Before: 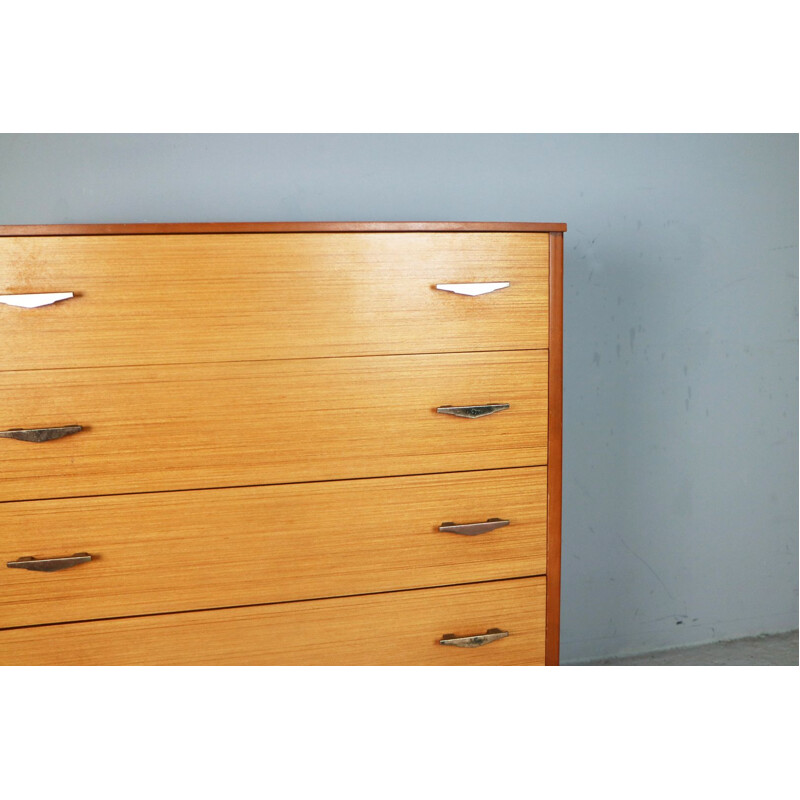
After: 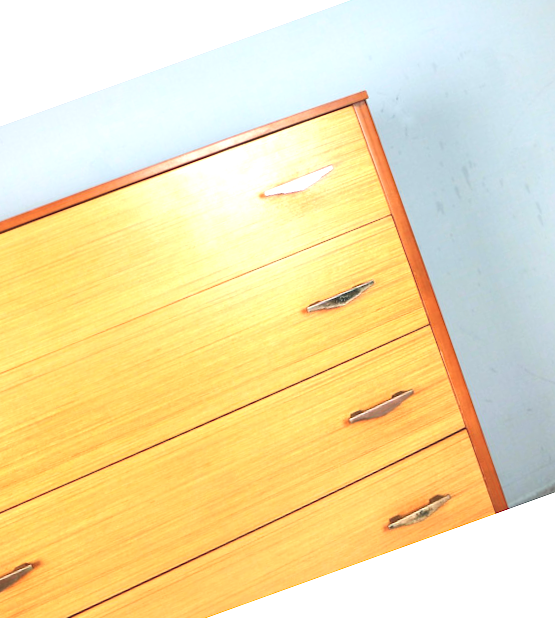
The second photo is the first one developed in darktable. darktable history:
contrast equalizer: octaves 7, y [[0.518, 0.517, 0.501, 0.5, 0.5, 0.5], [0.5 ×6], [0.5 ×6], [0 ×6], [0 ×6]]
crop and rotate: angle 19.82°, left 6.972%, right 4.175%, bottom 1.093%
tone curve: curves: ch0 [(0, 0) (0.004, 0.002) (0.02, 0.013) (0.218, 0.218) (0.664, 0.718) (0.832, 0.873) (1, 1)], color space Lab, independent channels, preserve colors none
exposure: black level correction -0.006, exposure 1 EV, compensate highlight preservation false
